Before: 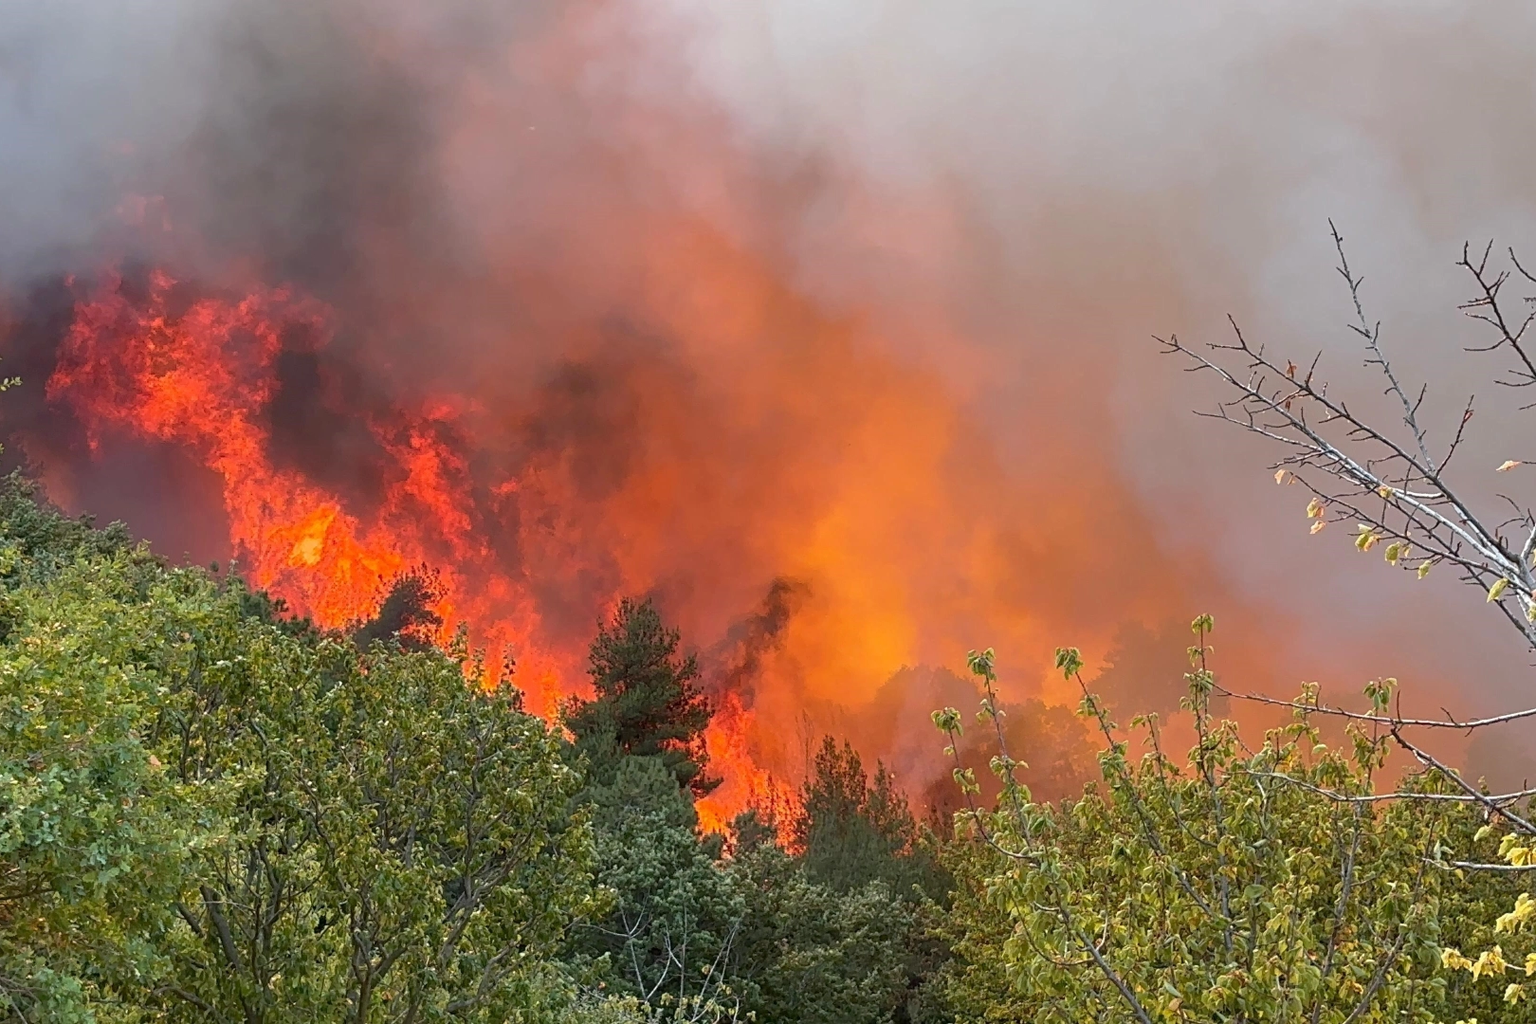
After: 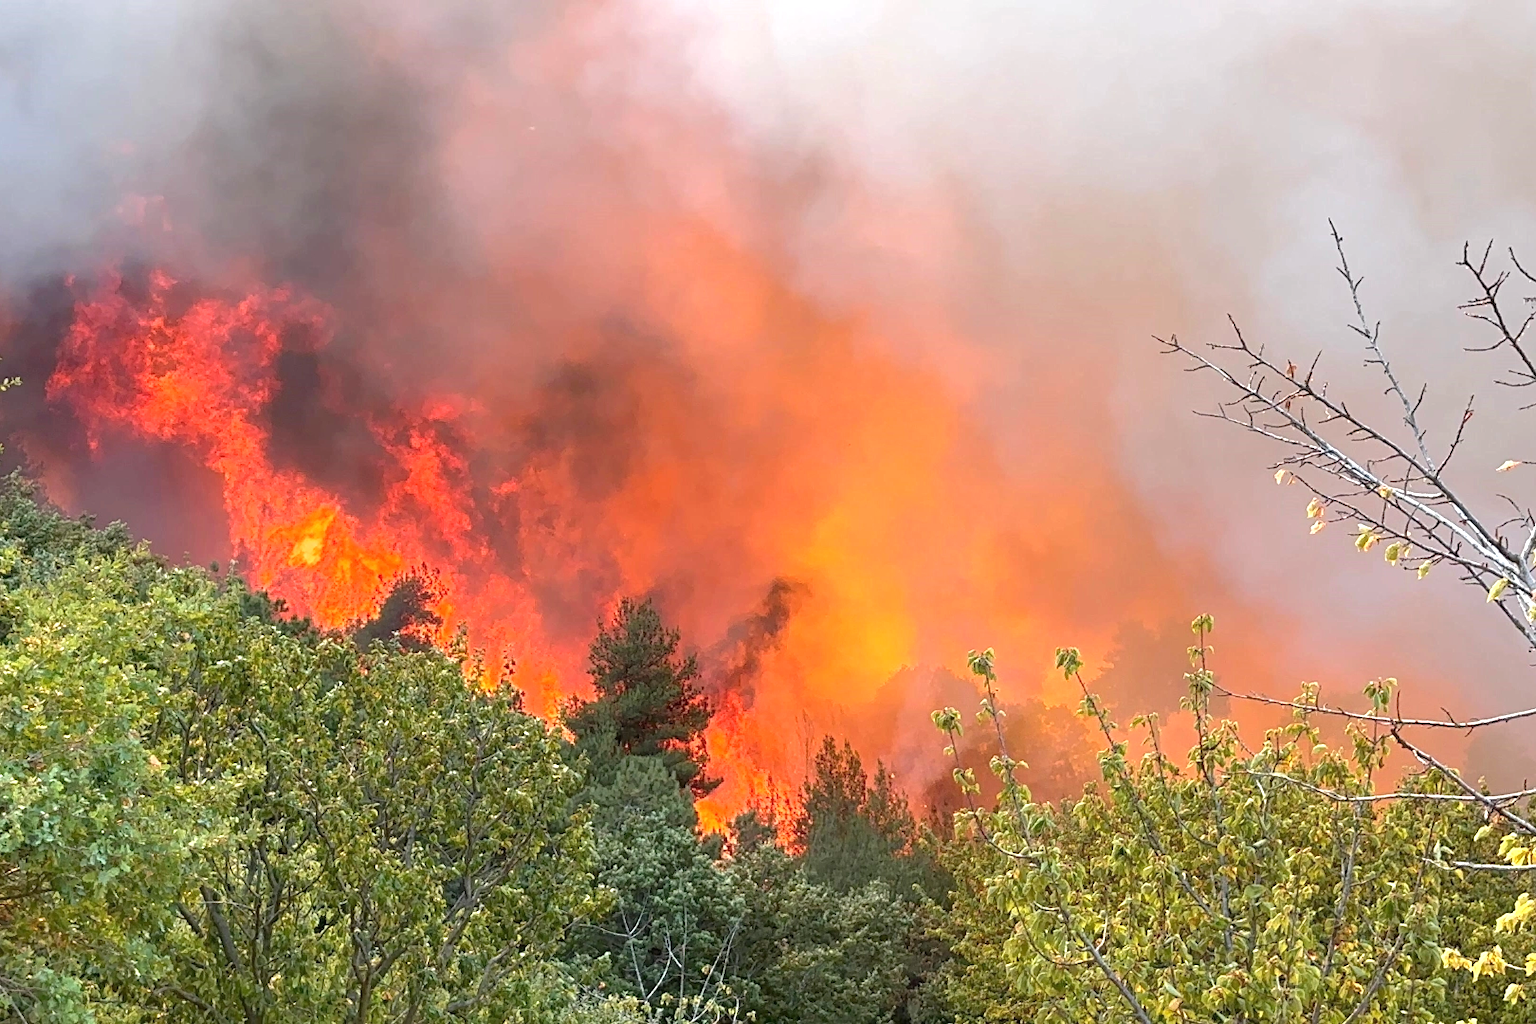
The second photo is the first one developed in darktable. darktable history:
tone equalizer: on, module defaults
exposure: black level correction 0, exposure 0.692 EV, compensate highlight preservation false
